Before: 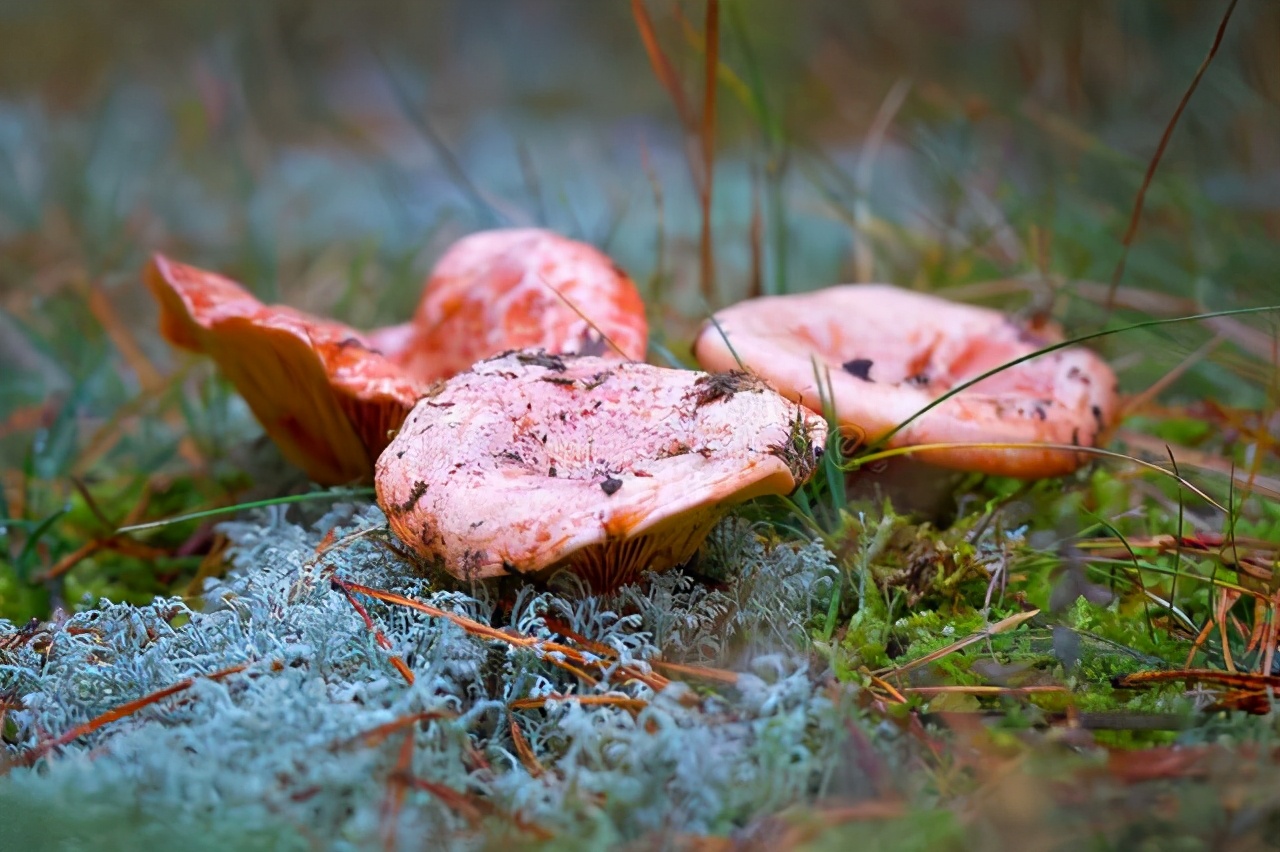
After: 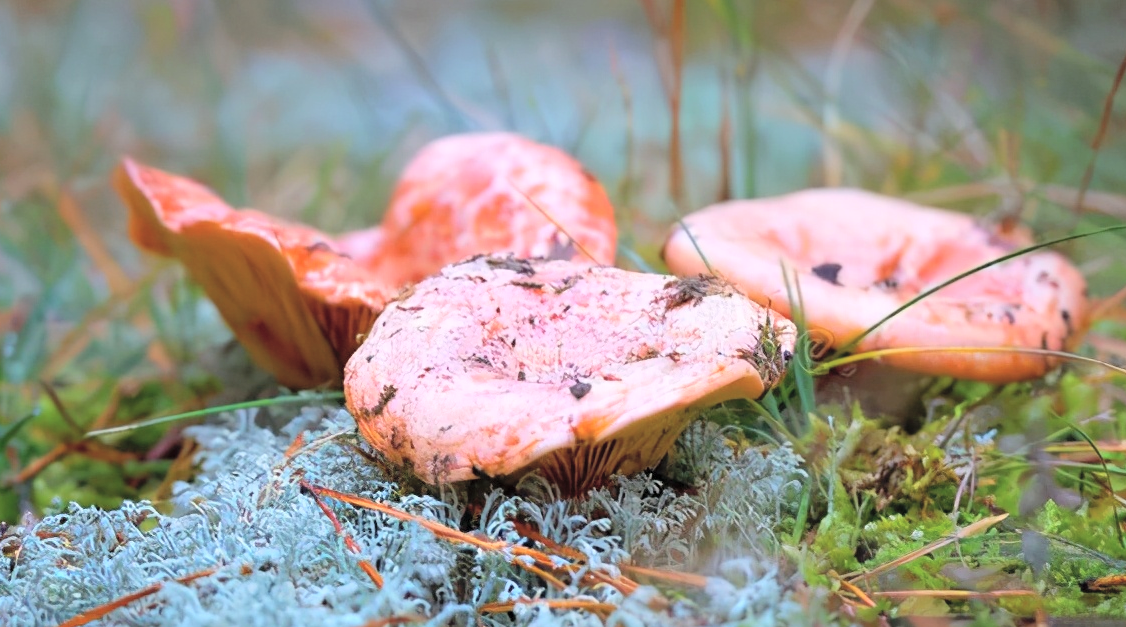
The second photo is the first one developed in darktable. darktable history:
crop and rotate: left 2.425%, top 11.305%, right 9.6%, bottom 15.08%
global tonemap: drago (0.7, 100)
